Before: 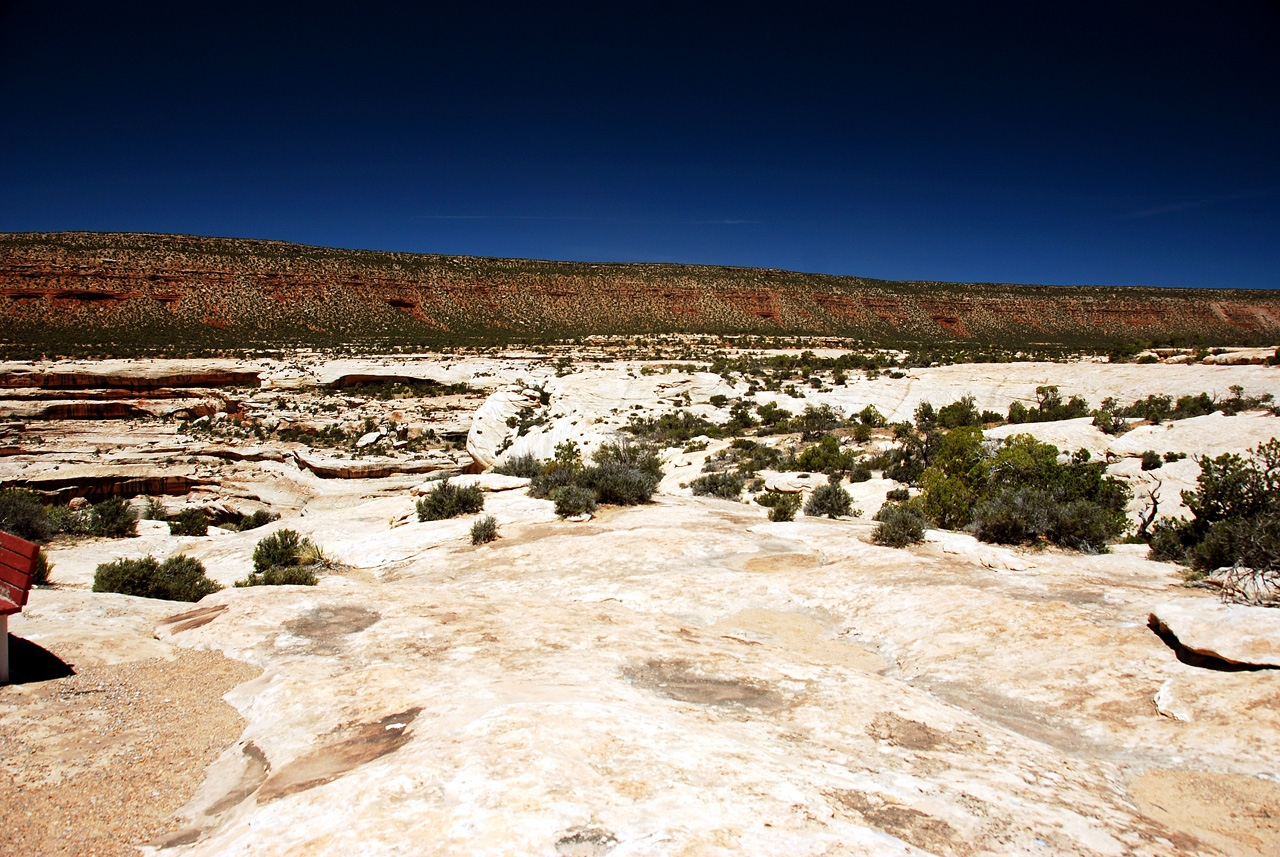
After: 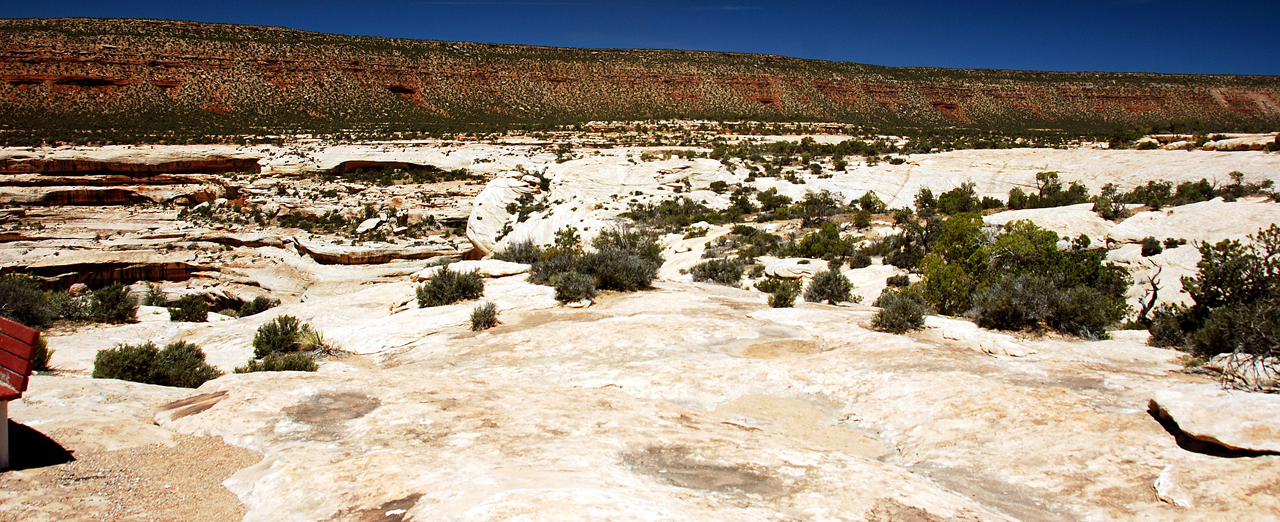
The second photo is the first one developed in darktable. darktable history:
crop and rotate: top 24.976%, bottom 14.05%
